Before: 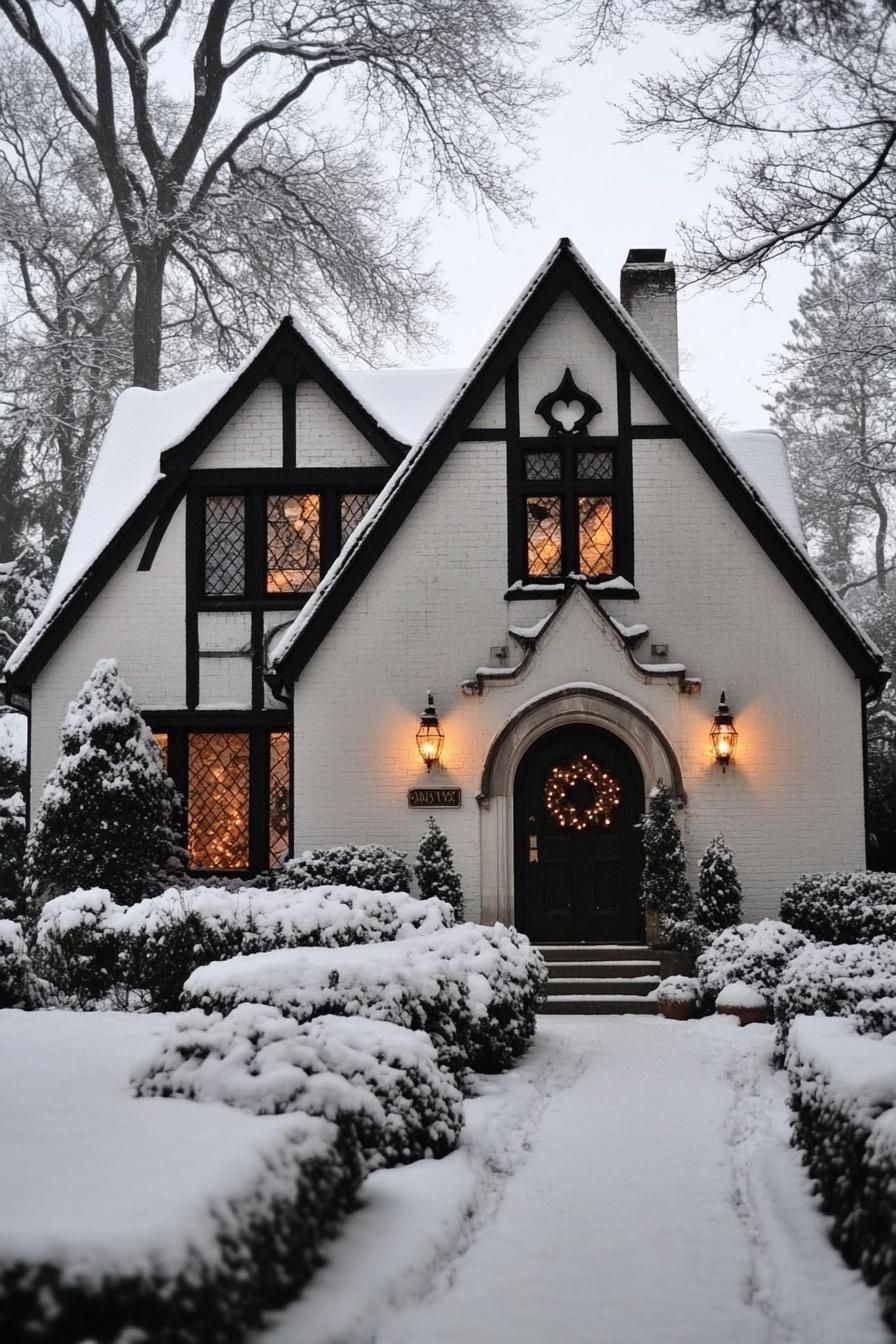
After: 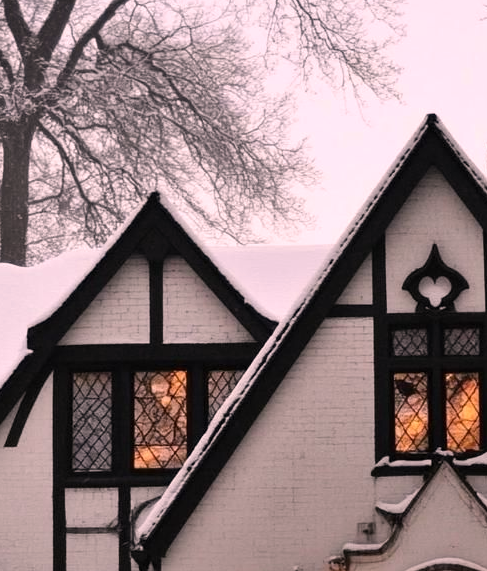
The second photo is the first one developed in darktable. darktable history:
color correction: highlights a* 14.6, highlights b* 4.83
crop: left 14.942%, top 9.232%, right 30.606%, bottom 48.224%
